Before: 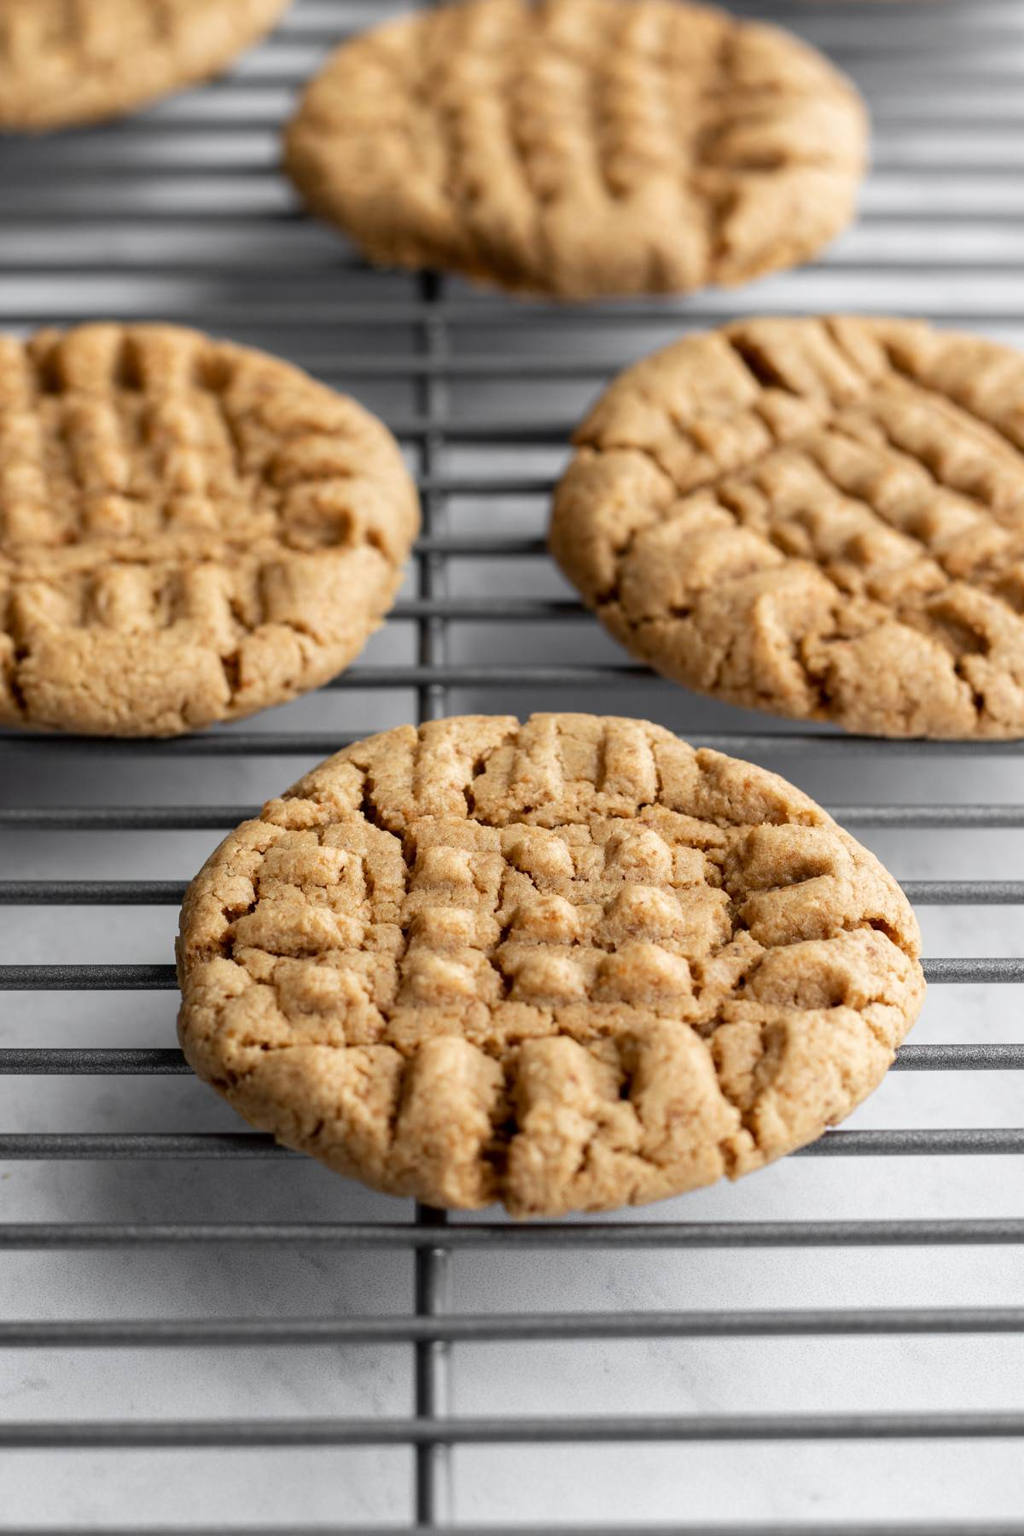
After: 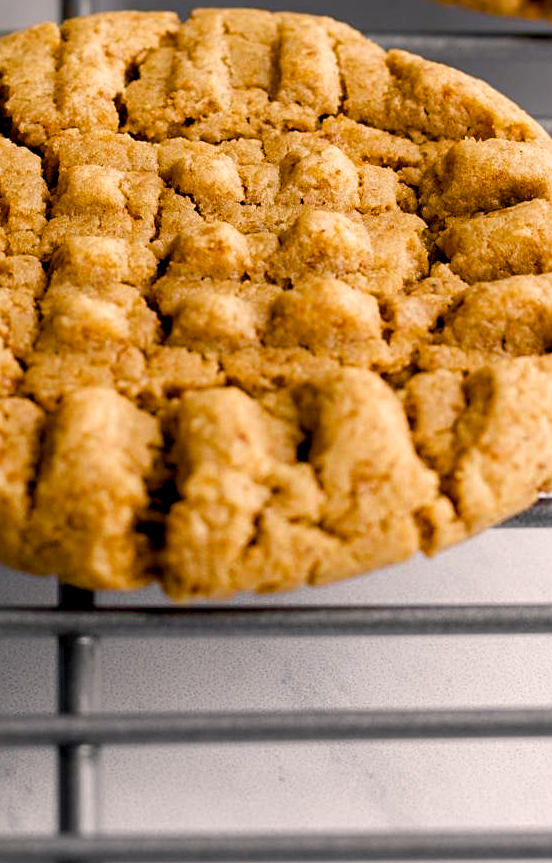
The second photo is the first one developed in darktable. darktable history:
sharpen: radius 2.192, amount 0.381, threshold 0.106
color balance rgb: highlights gain › chroma 2.04%, highlights gain › hue 46.31°, global offset › luminance -0.427%, perceptual saturation grading › global saturation 38.675%, perceptual saturation grading › highlights -25.669%, perceptual saturation grading › mid-tones 35.691%, perceptual saturation grading › shadows 34.578%, global vibrance 20%
crop: left 35.819%, top 45.971%, right 18.153%, bottom 6.044%
